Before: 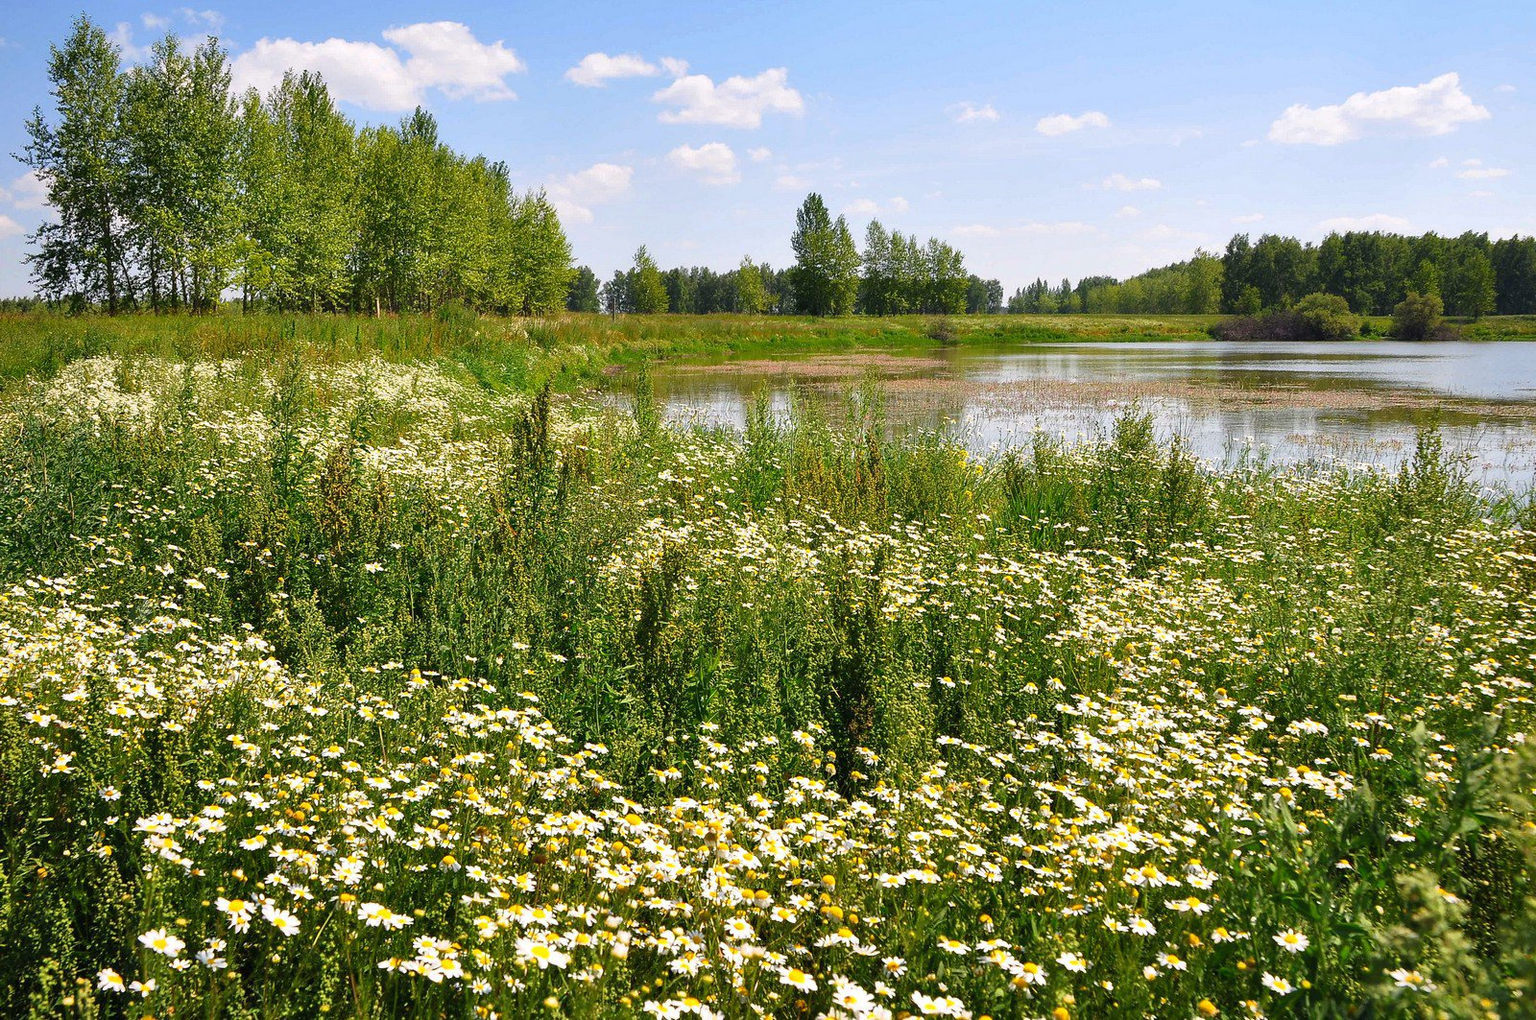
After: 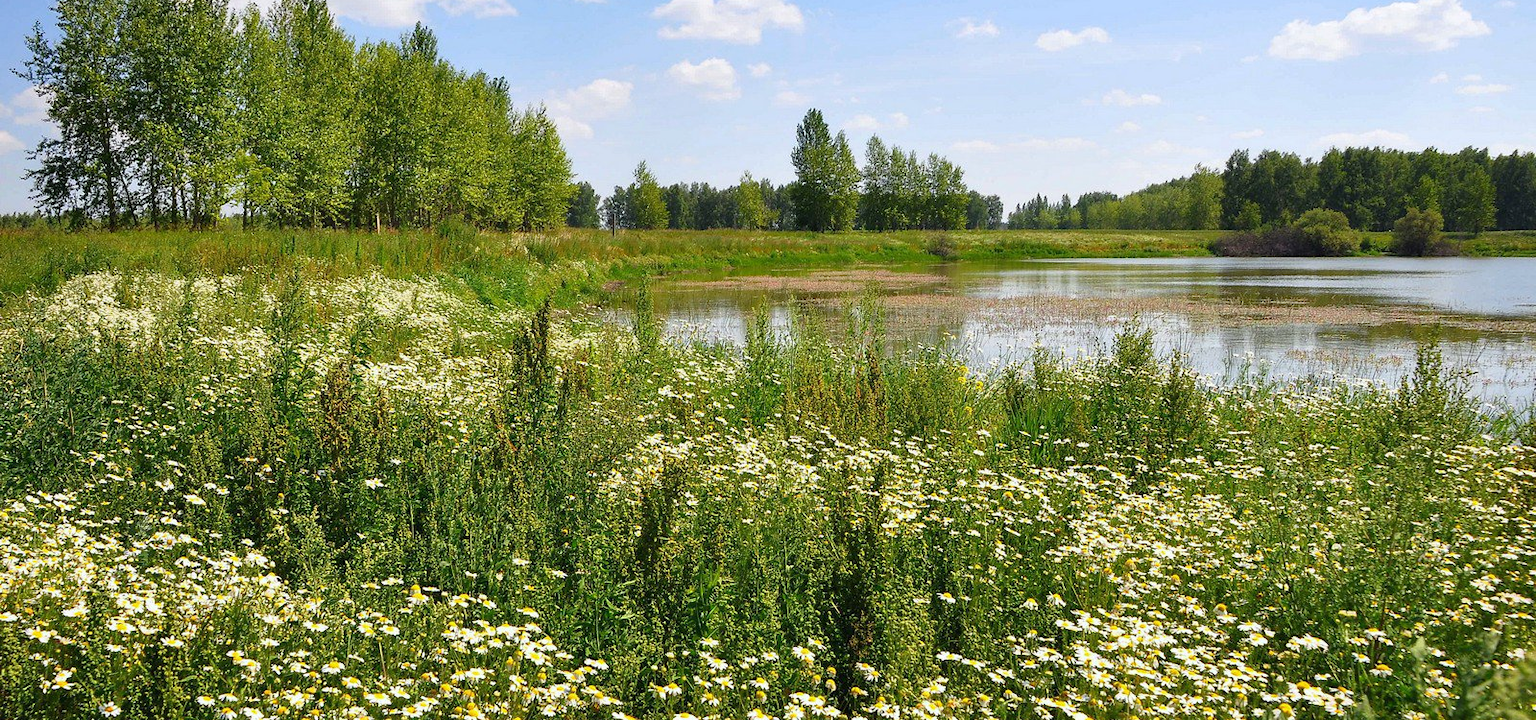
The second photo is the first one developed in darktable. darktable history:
crop and rotate: top 8.293%, bottom 20.996%
white balance: red 0.978, blue 0.999
